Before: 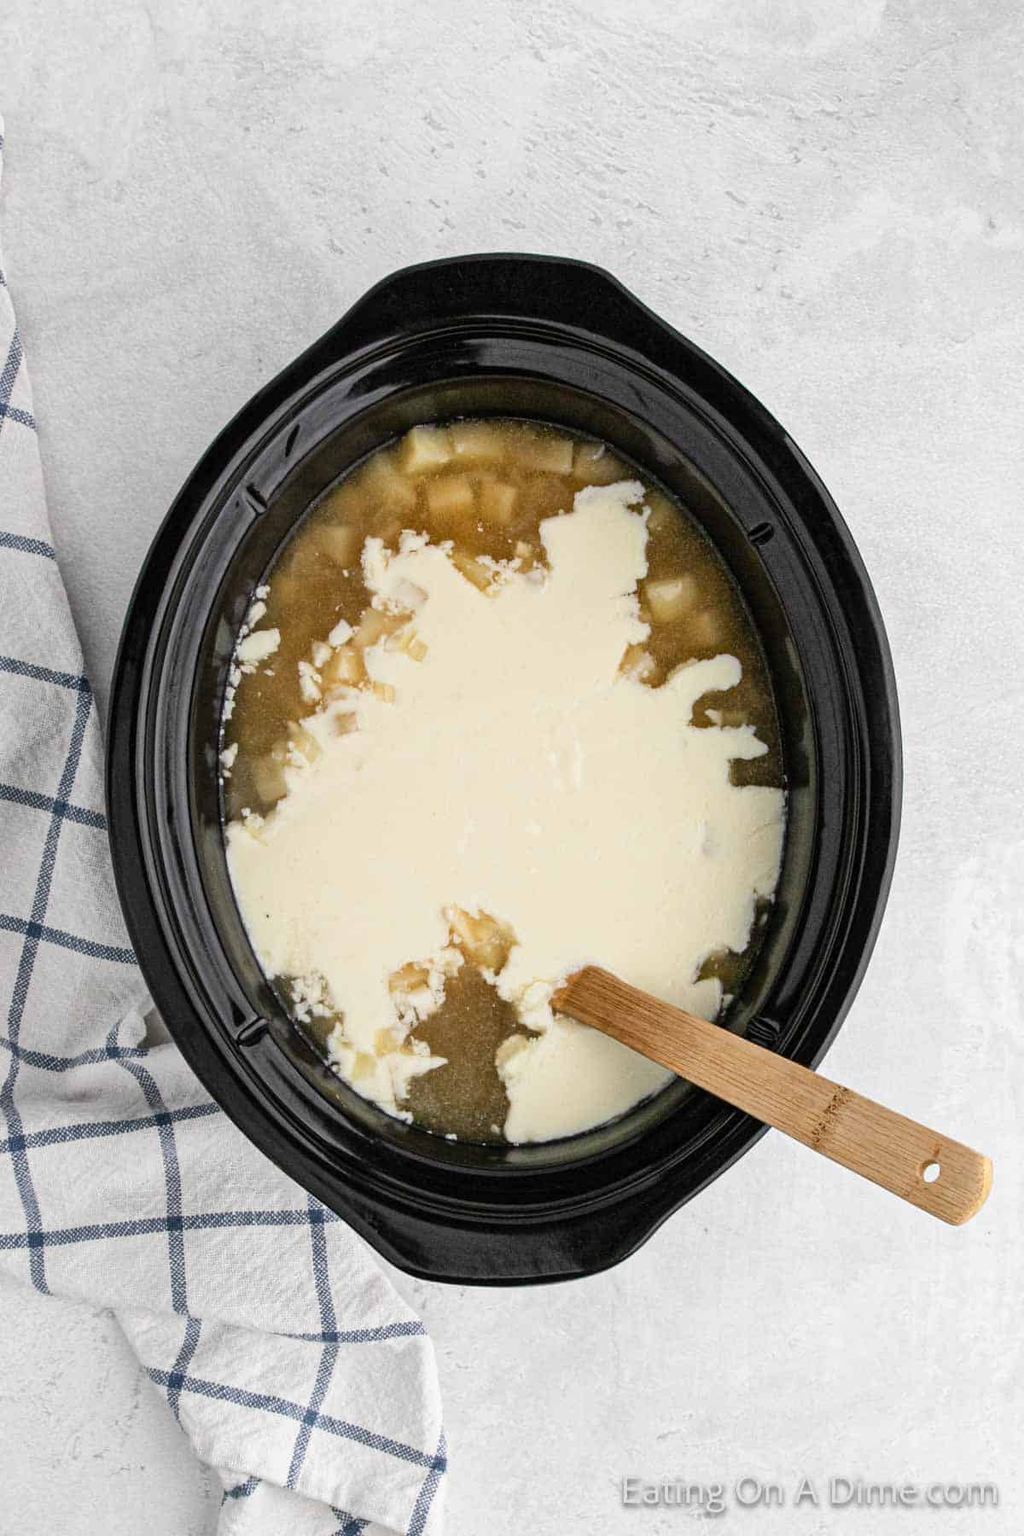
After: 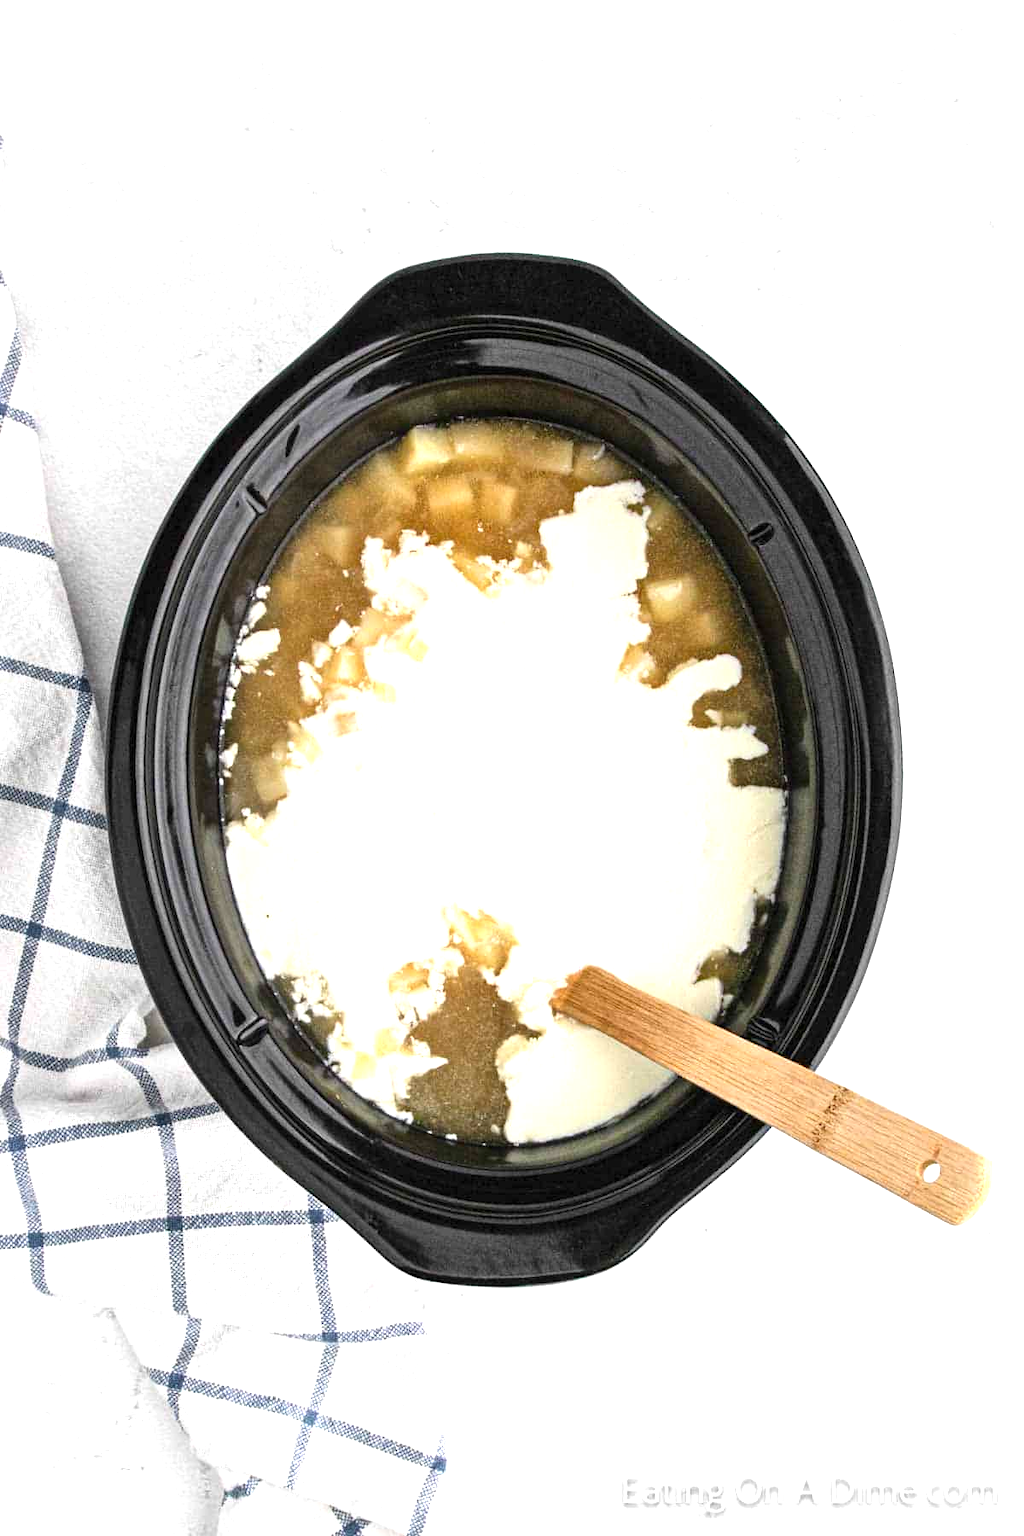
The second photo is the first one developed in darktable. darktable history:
exposure: black level correction 0, exposure 0.948 EV, compensate exposure bias true, compensate highlight preservation false
